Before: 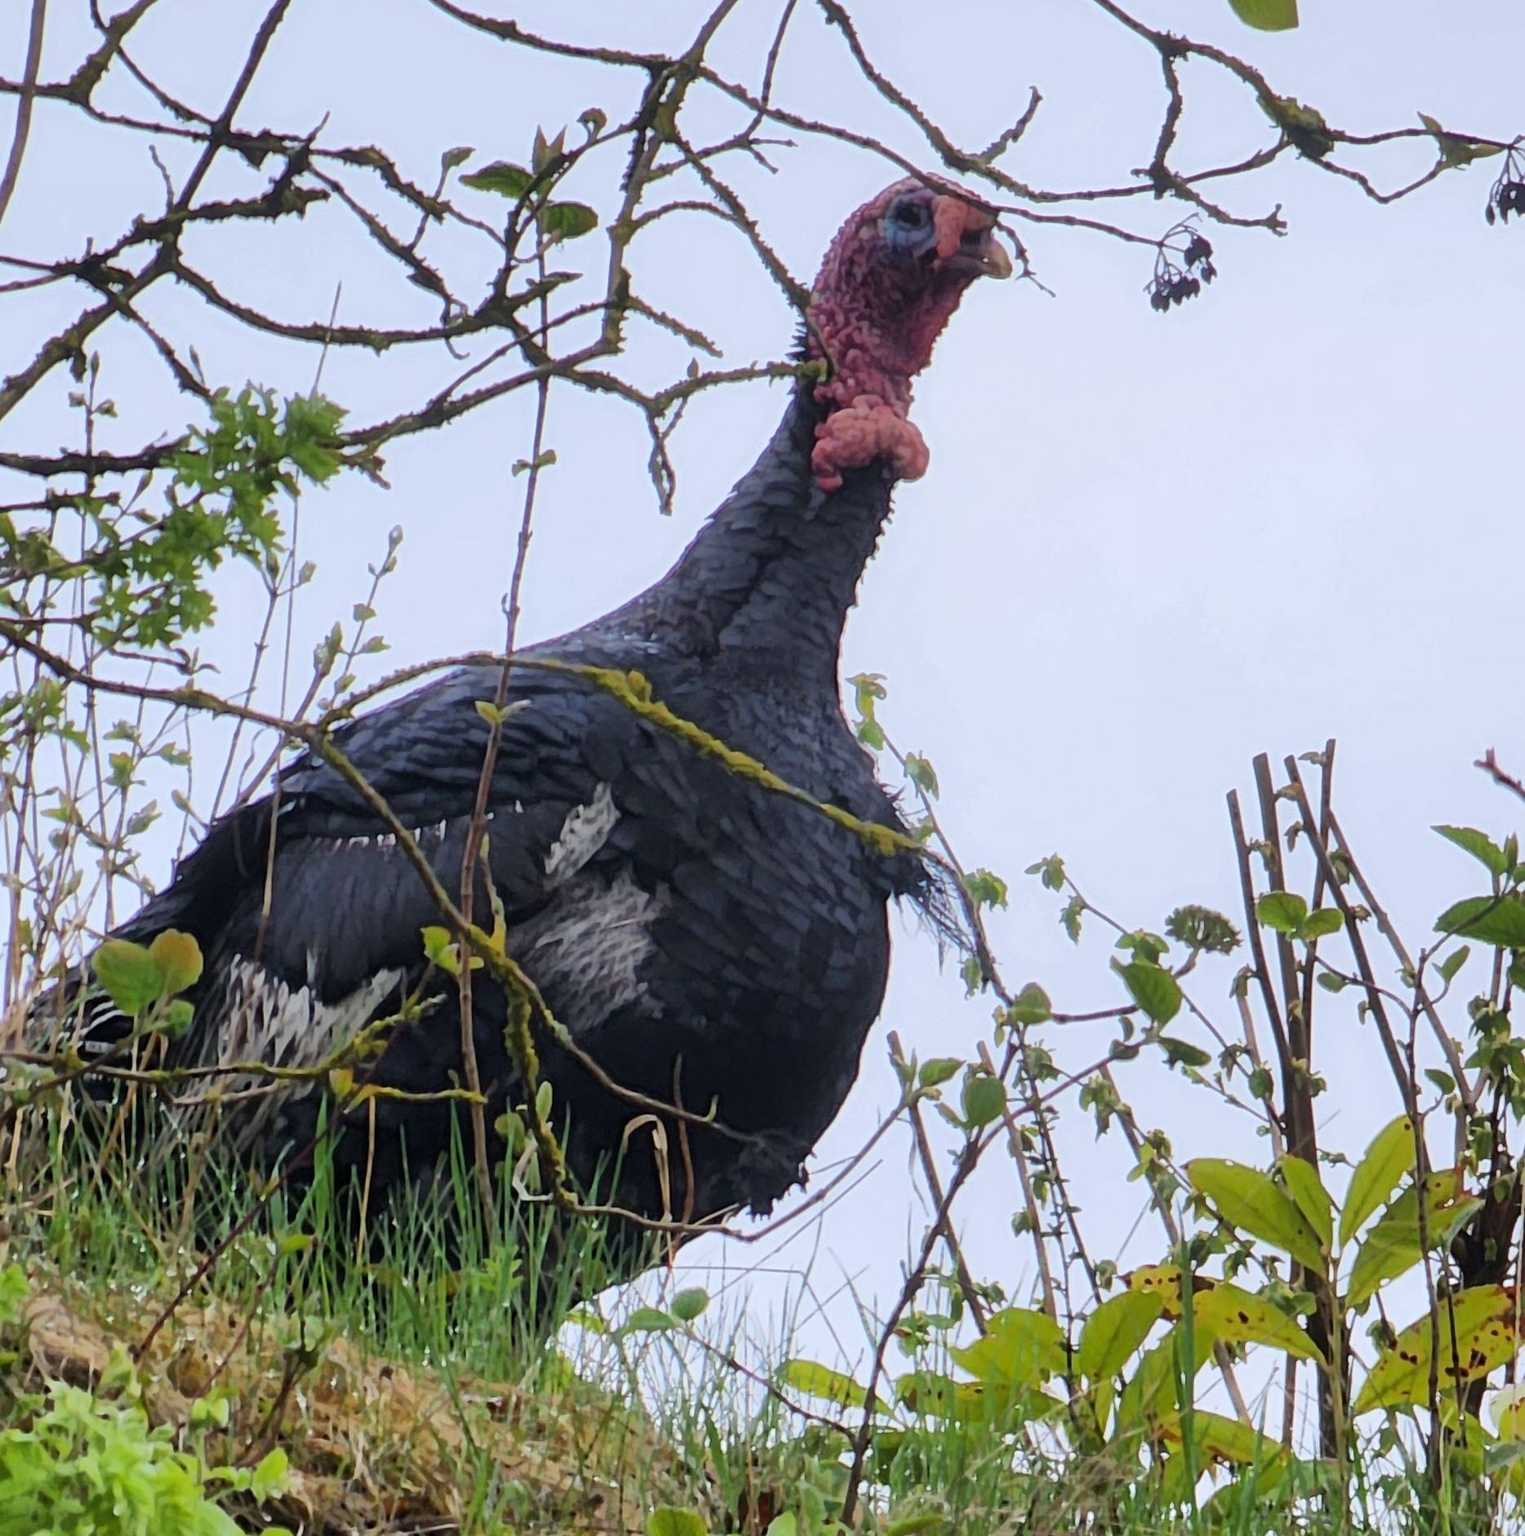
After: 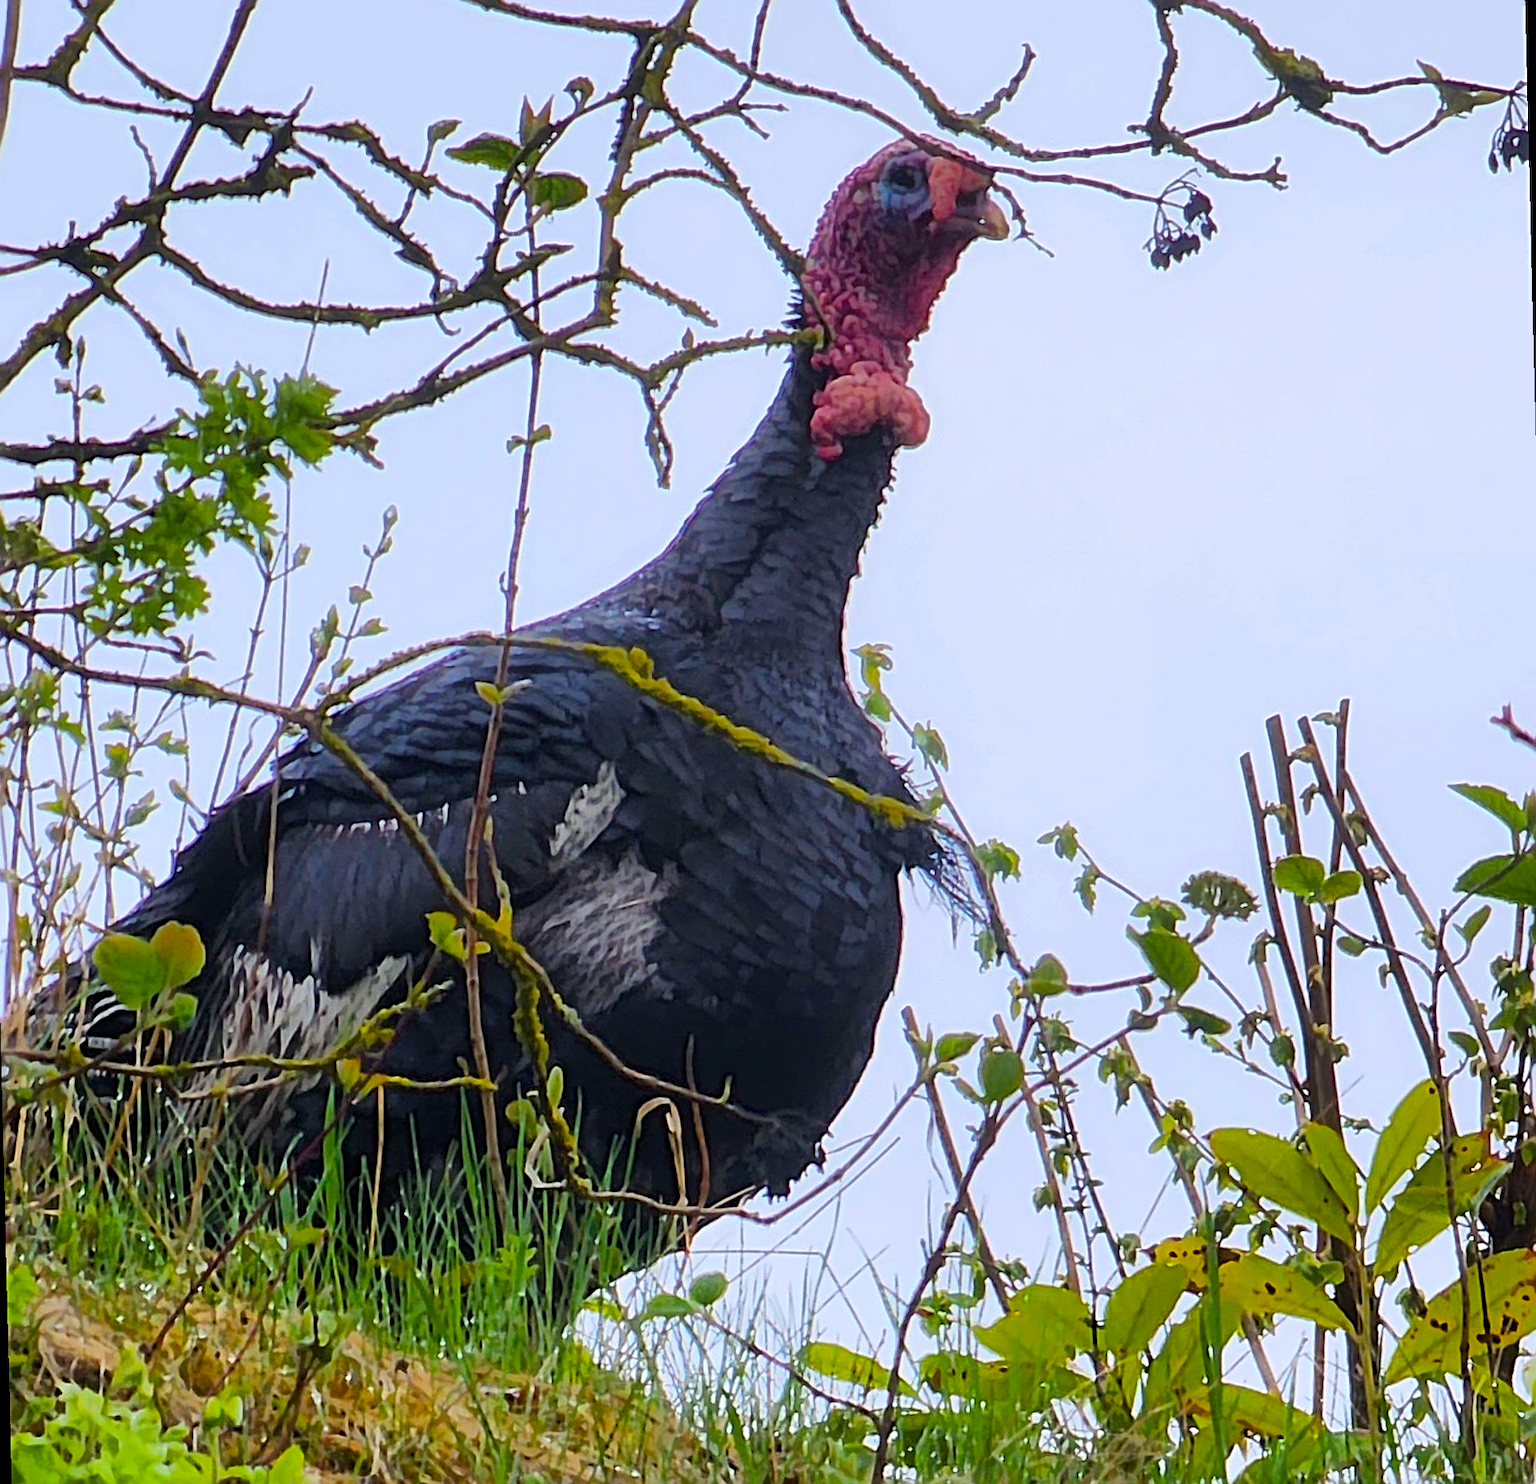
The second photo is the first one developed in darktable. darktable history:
sharpen: radius 2.531, amount 0.628
rotate and perspective: rotation -1.42°, crop left 0.016, crop right 0.984, crop top 0.035, crop bottom 0.965
color balance rgb: linear chroma grading › global chroma 15%, perceptual saturation grading › global saturation 30%
